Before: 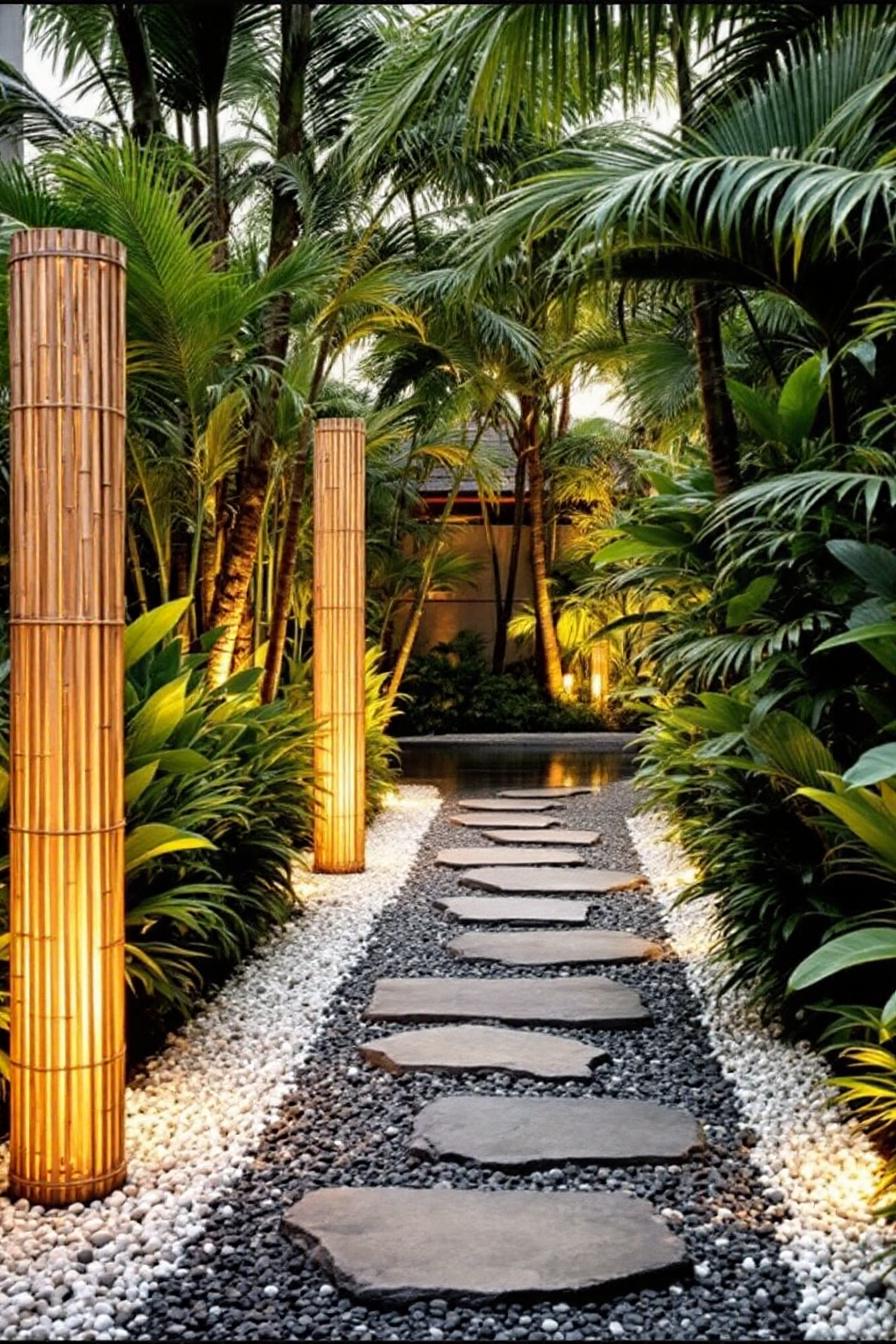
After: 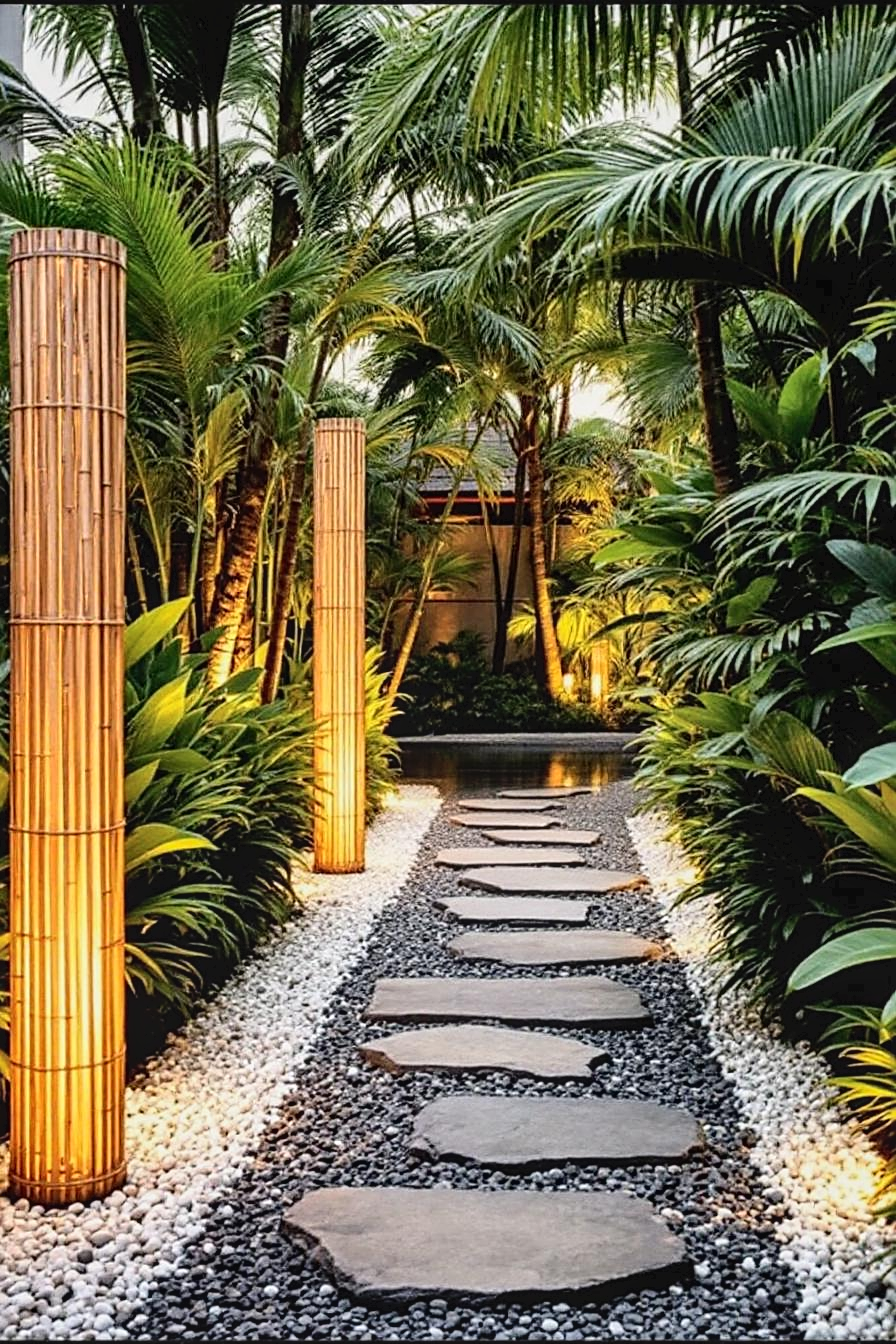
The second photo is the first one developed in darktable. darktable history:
tone curve: curves: ch0 [(0, 0) (0.003, 0.019) (0.011, 0.019) (0.025, 0.026) (0.044, 0.043) (0.069, 0.066) (0.1, 0.095) (0.136, 0.133) (0.177, 0.181) (0.224, 0.233) (0.277, 0.302) (0.335, 0.375) (0.399, 0.452) (0.468, 0.532) (0.543, 0.609) (0.623, 0.695) (0.709, 0.775) (0.801, 0.865) (0.898, 0.932) (1, 1)], color space Lab, independent channels, preserve colors none
sharpen: on, module defaults
local contrast: detail 109%
shadows and highlights: shadows 40.05, highlights -54.91, low approximation 0.01, soften with gaussian
